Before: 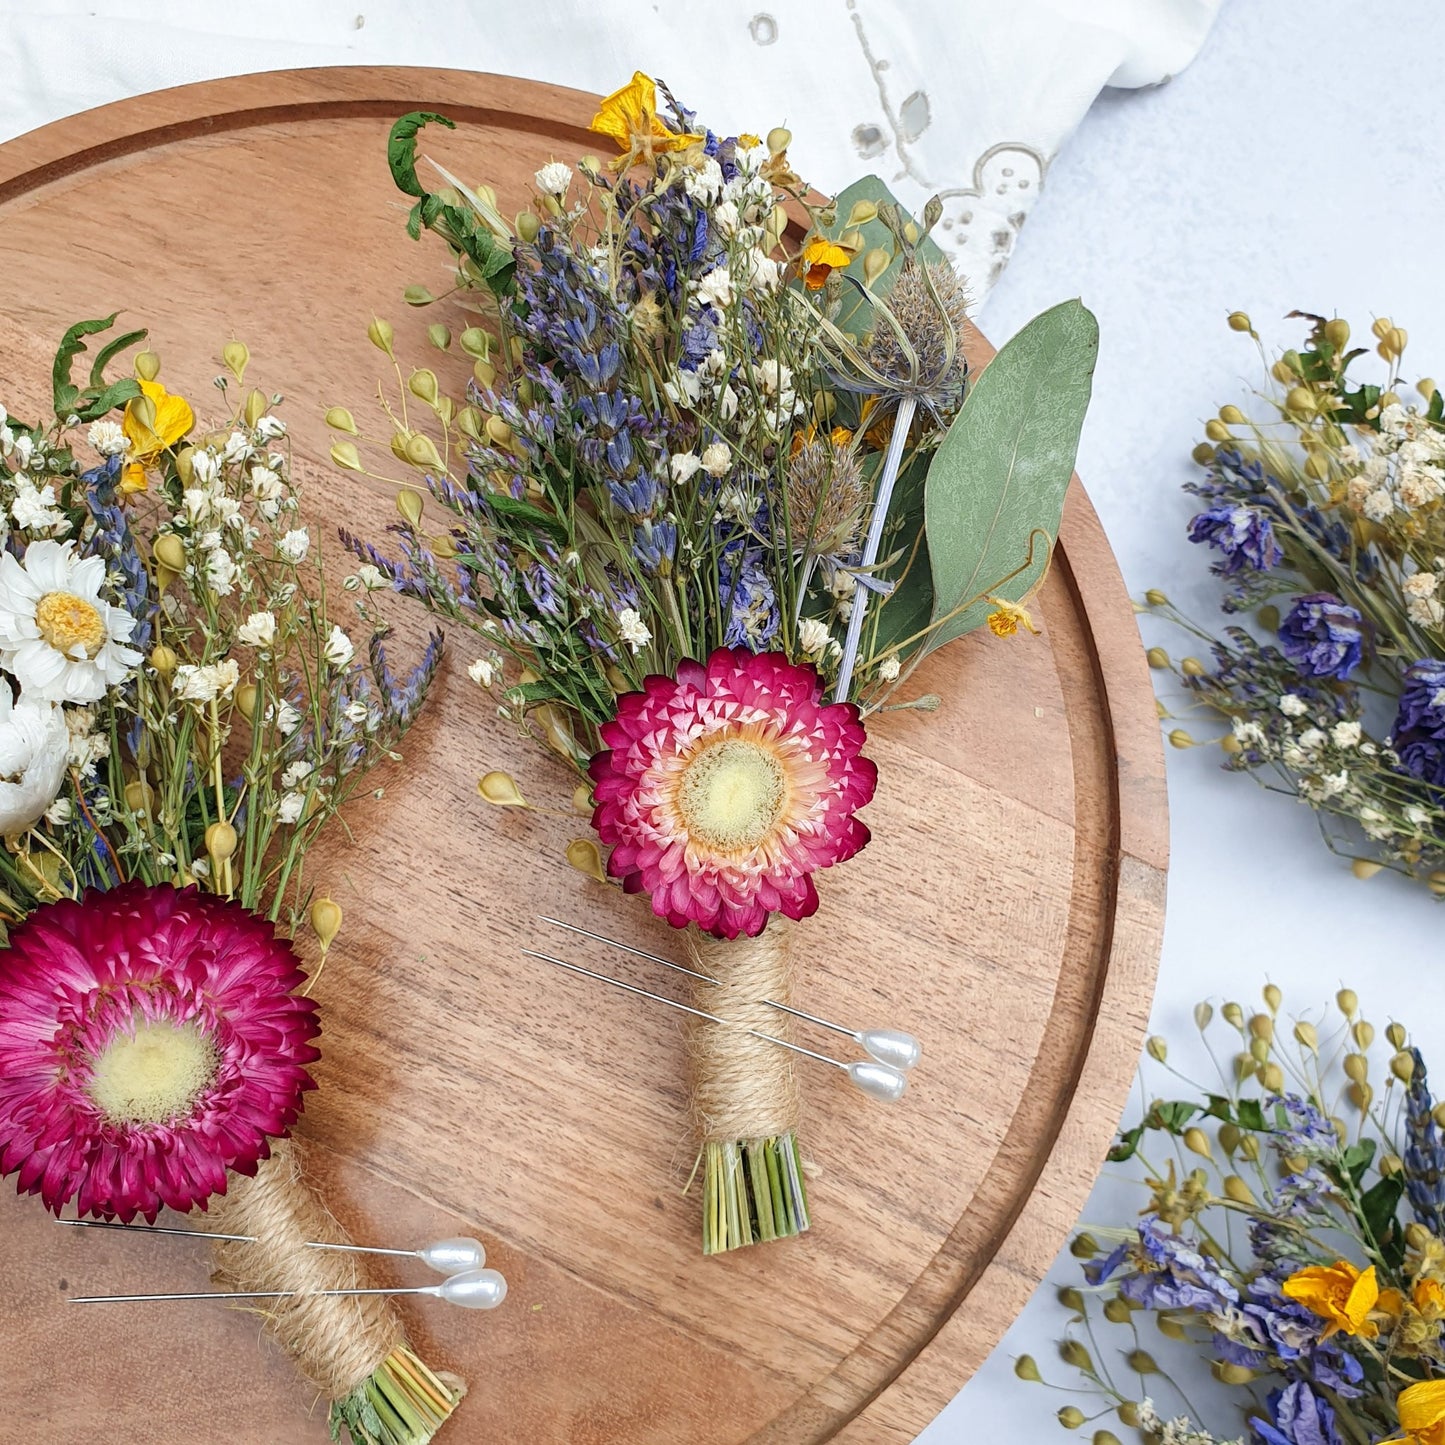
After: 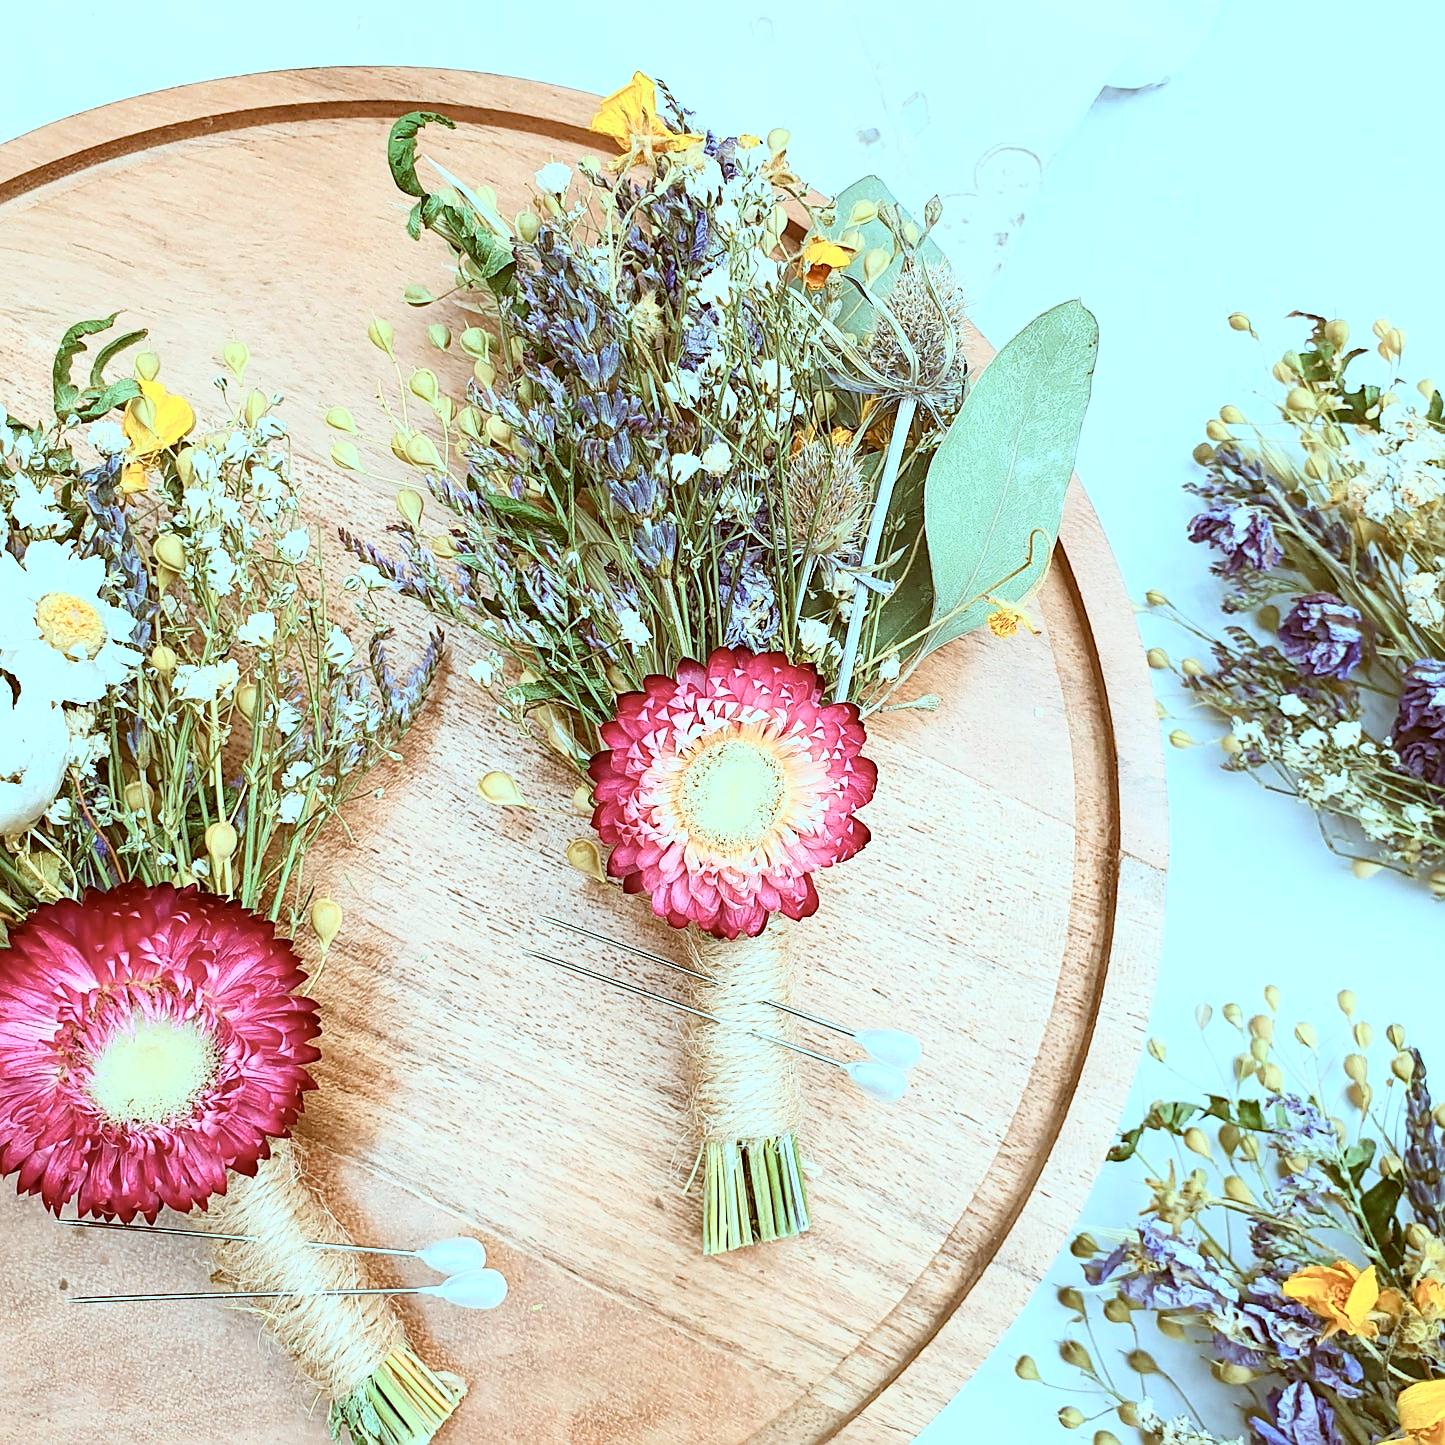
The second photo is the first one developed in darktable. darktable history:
sharpen: on, module defaults
rotate and perspective: automatic cropping off
color correction: highlights a* -14.62, highlights b* -16.22, shadows a* 10.12, shadows b* 29.4
contrast brightness saturation: contrast 0.39, brightness 0.53
